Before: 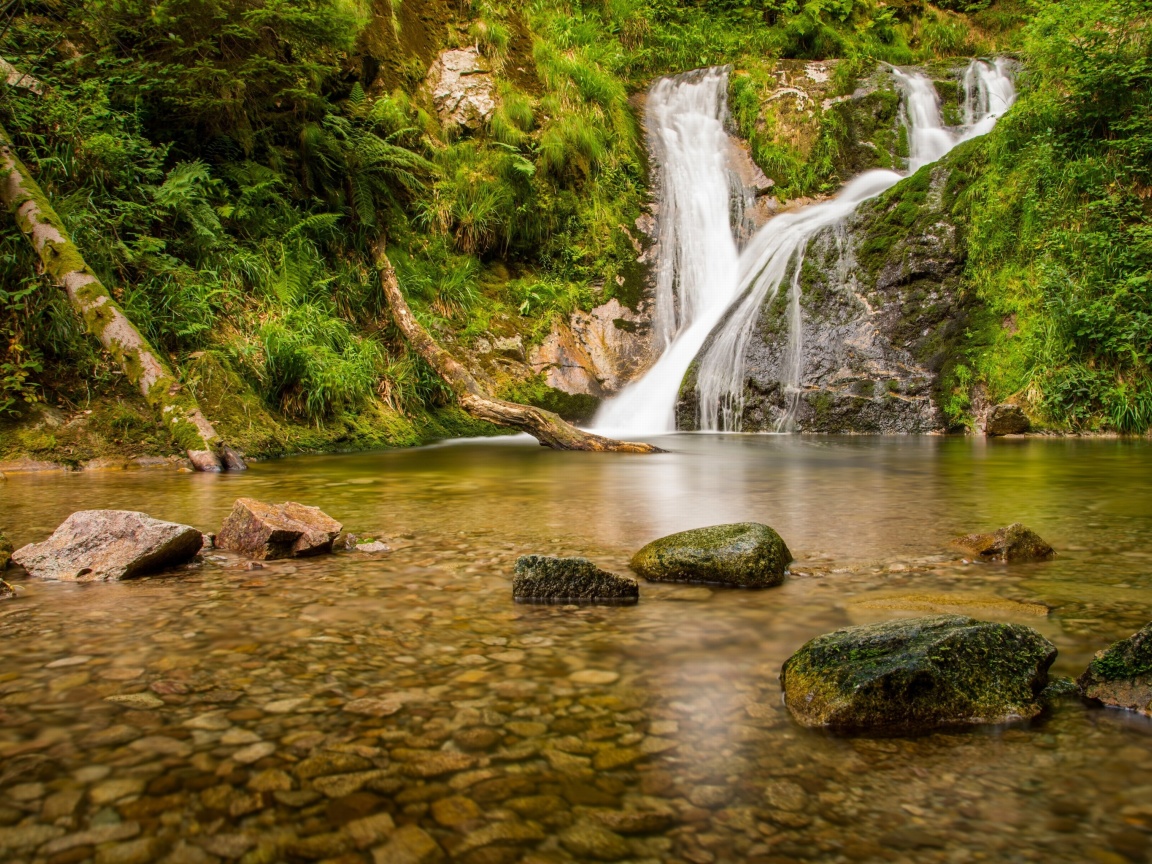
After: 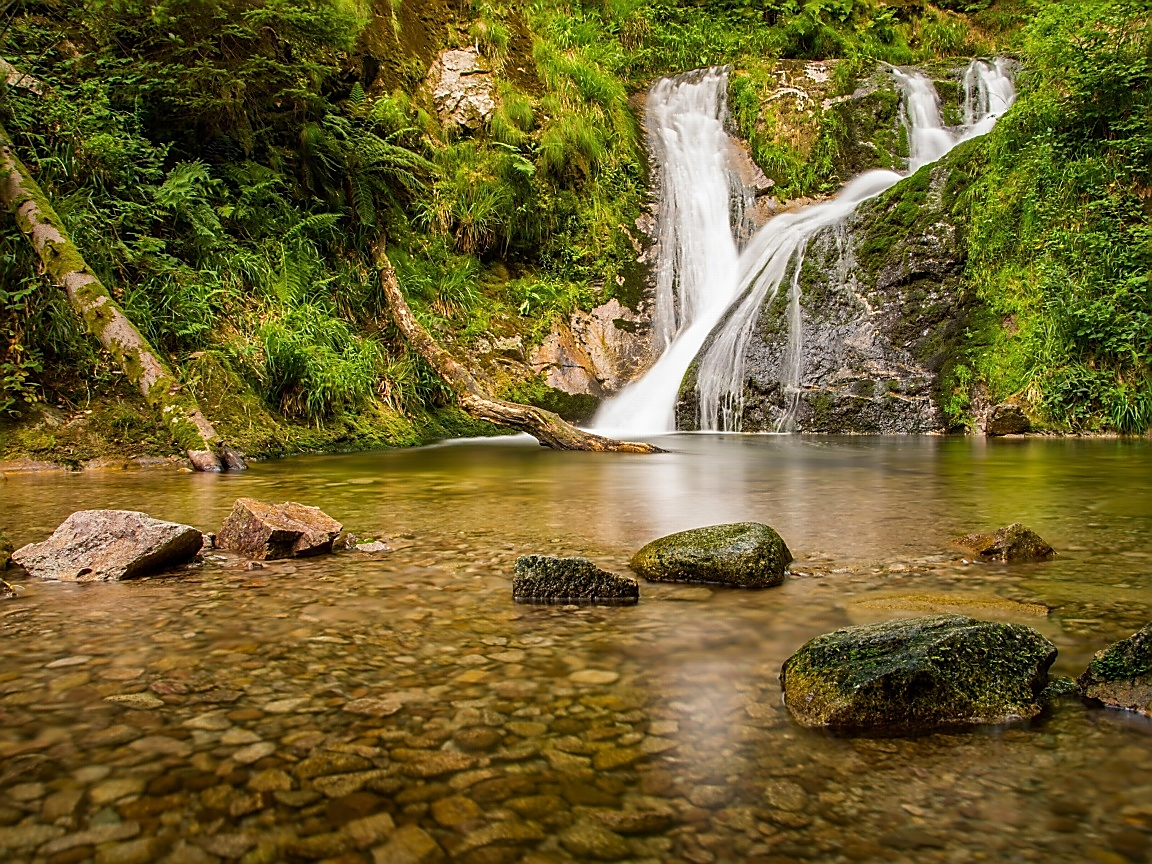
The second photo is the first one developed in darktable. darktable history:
sharpen: radius 1.371, amount 1.239, threshold 0.799
